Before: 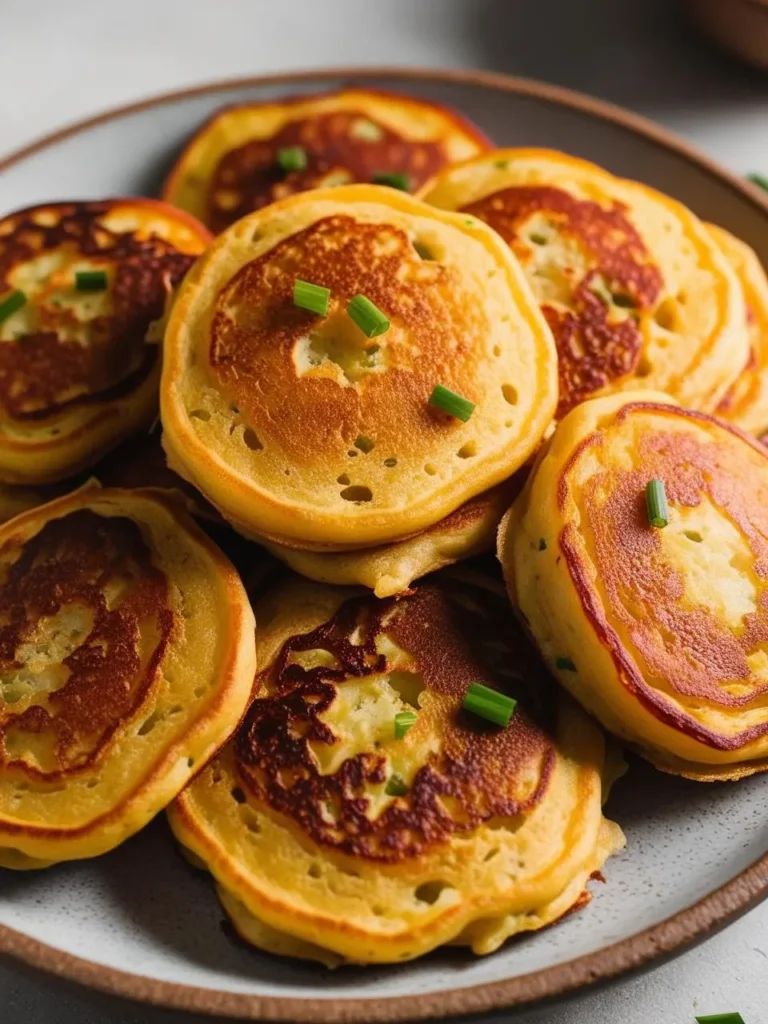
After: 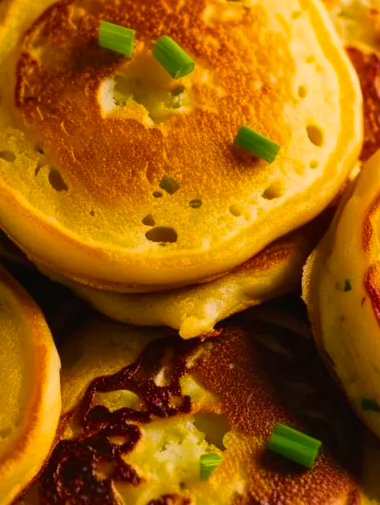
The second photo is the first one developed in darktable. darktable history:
color balance rgb: perceptual saturation grading › global saturation 39.018%
crop: left 25.426%, top 25.316%, right 25.052%, bottom 25.347%
exposure: exposure 0.024 EV, compensate exposure bias true, compensate highlight preservation false
tone equalizer: mask exposure compensation -0.502 EV
